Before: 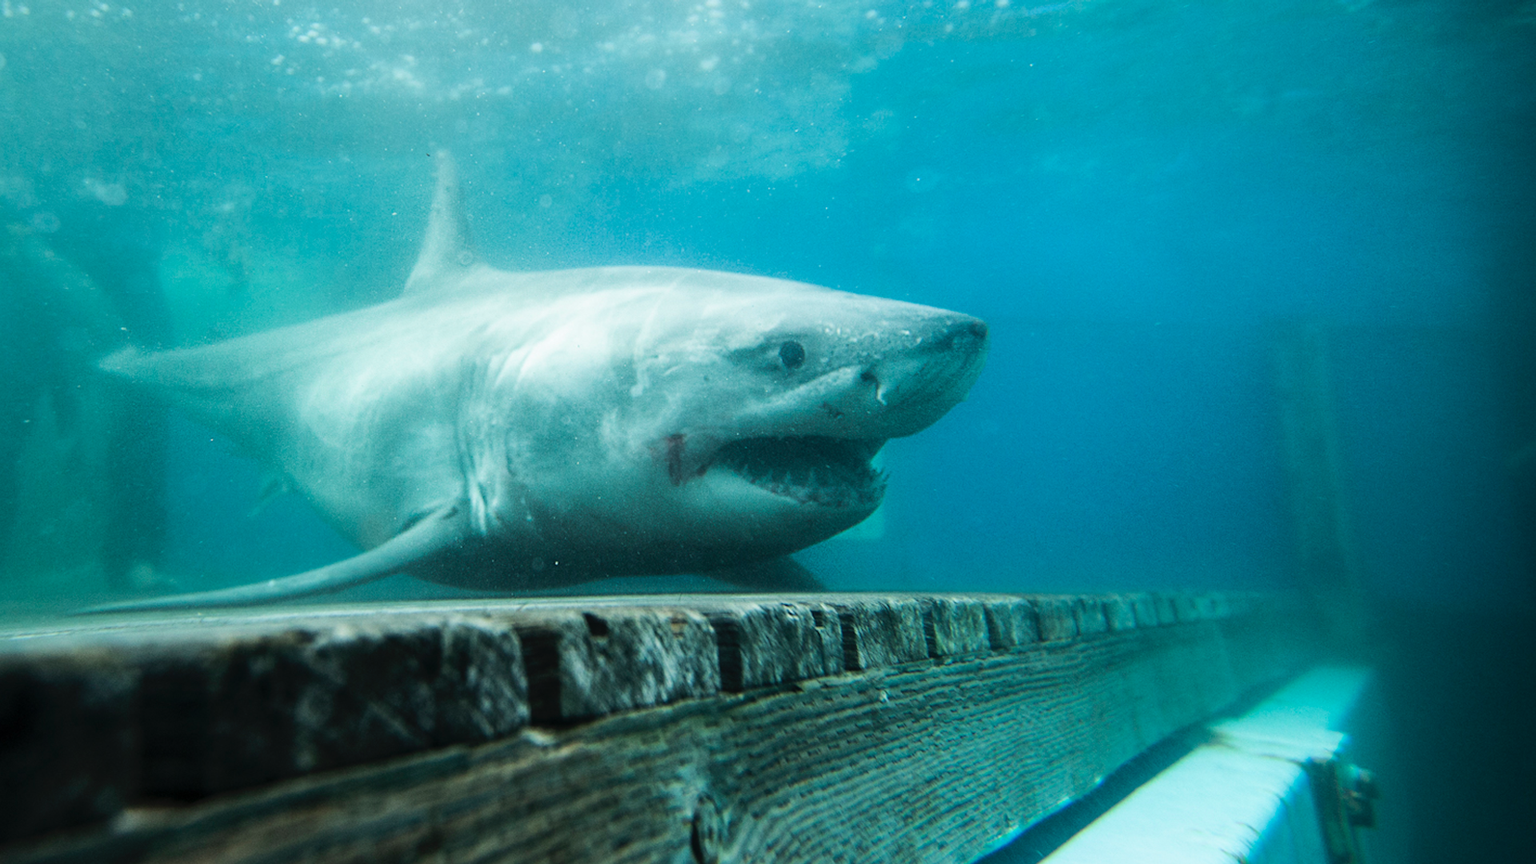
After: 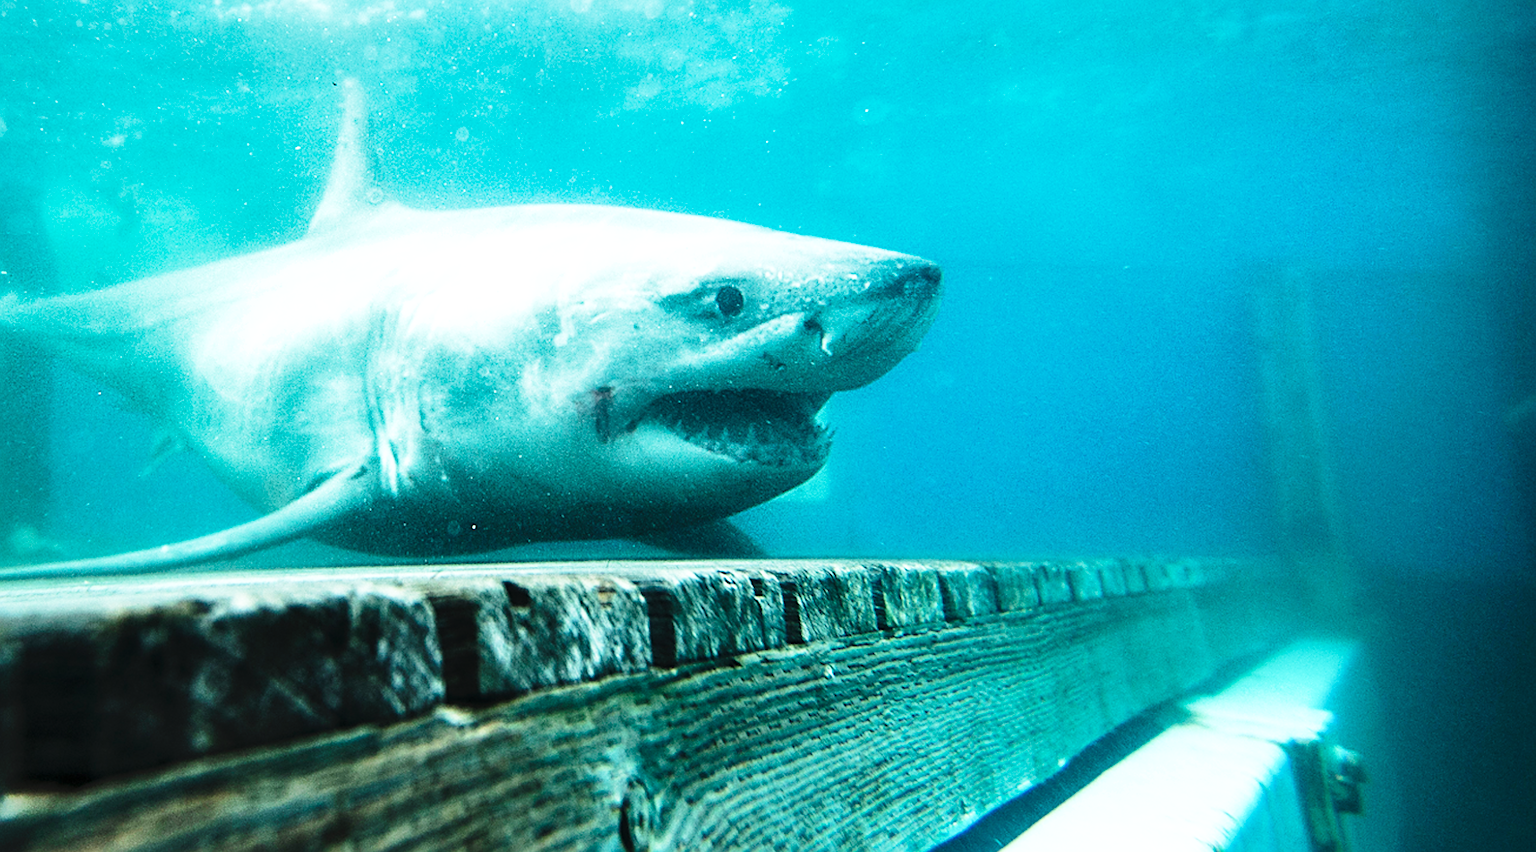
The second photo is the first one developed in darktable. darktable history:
shadows and highlights: white point adjustment 0.996, soften with gaussian
sharpen: on, module defaults
crop and rotate: left 7.813%, top 9.025%
base curve: curves: ch0 [(0, 0) (0.026, 0.03) (0.109, 0.232) (0.351, 0.748) (0.669, 0.968) (1, 1)], preserve colors none
